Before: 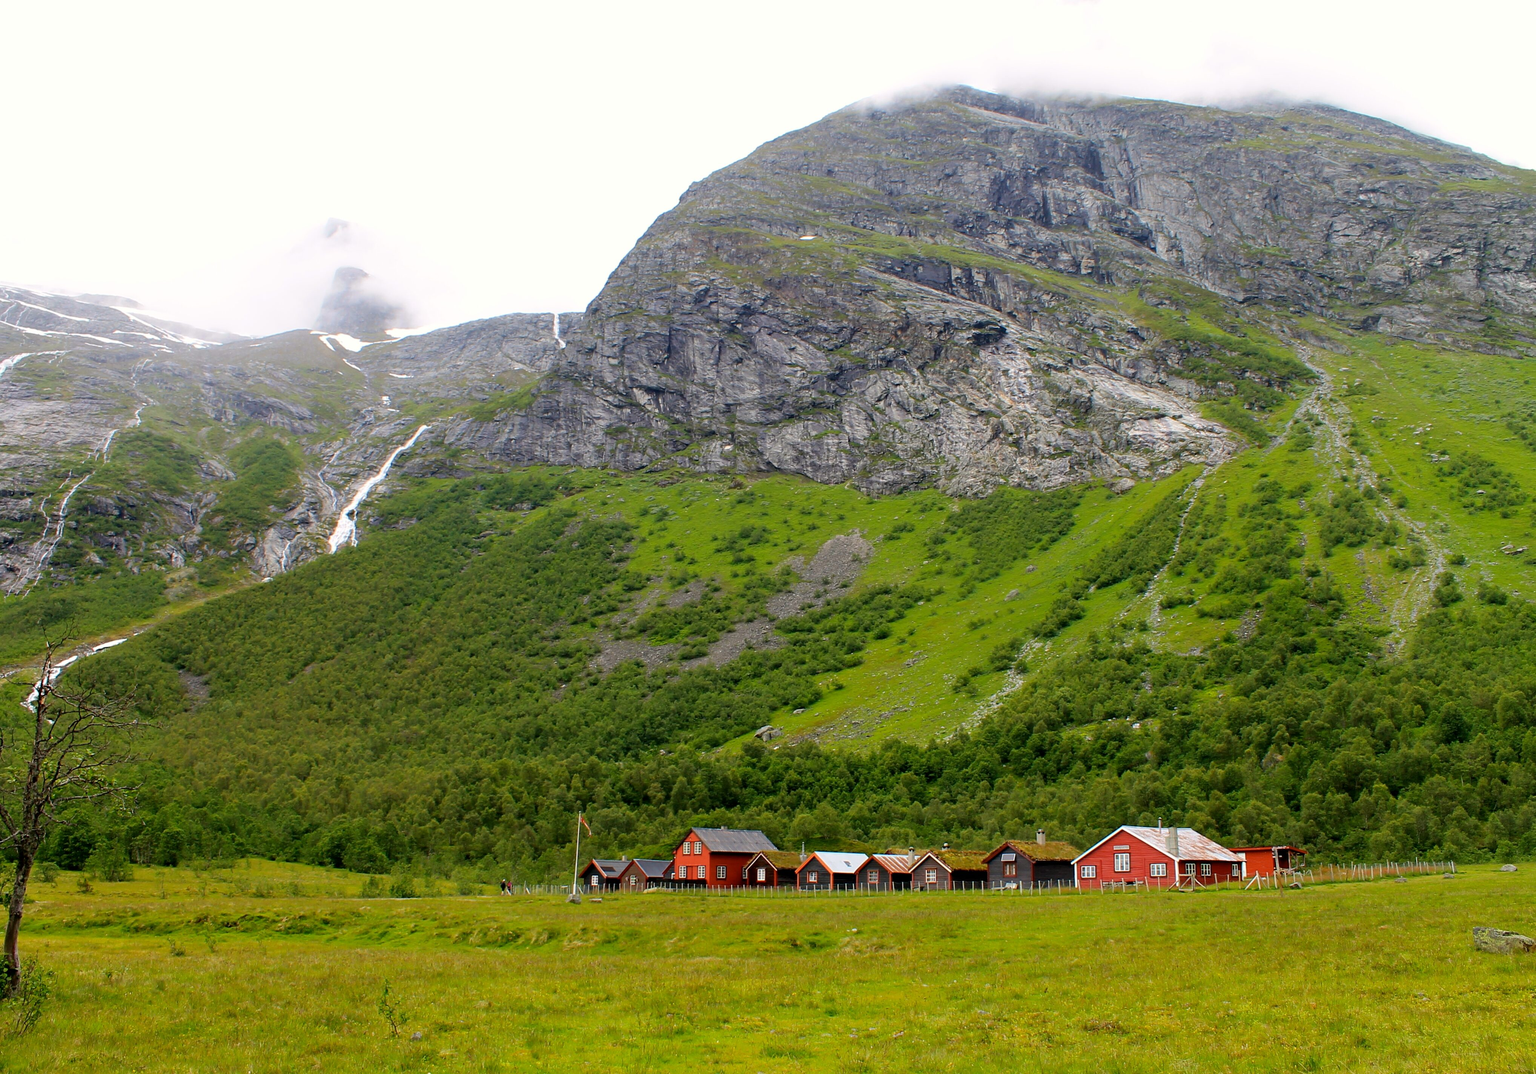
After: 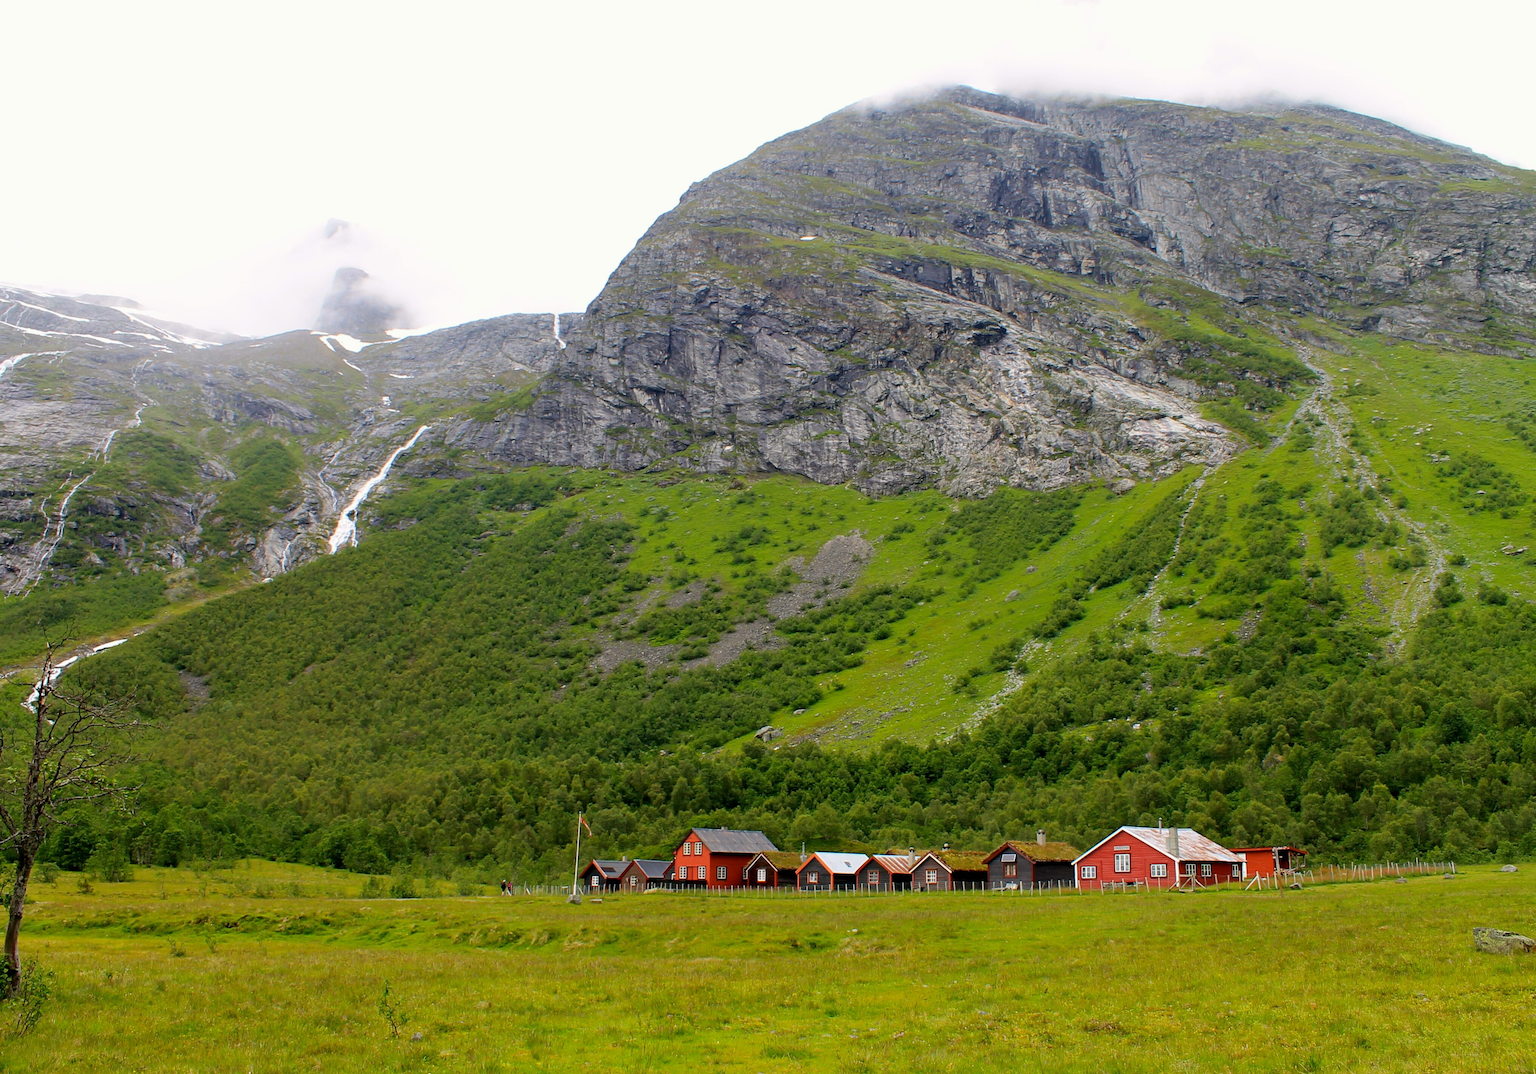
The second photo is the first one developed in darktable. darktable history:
tone equalizer: -7 EV 0.21 EV, -6 EV 0.16 EV, -5 EV 0.096 EV, -4 EV 0.042 EV, -2 EV -0.021 EV, -1 EV -0.042 EV, +0 EV -0.039 EV
